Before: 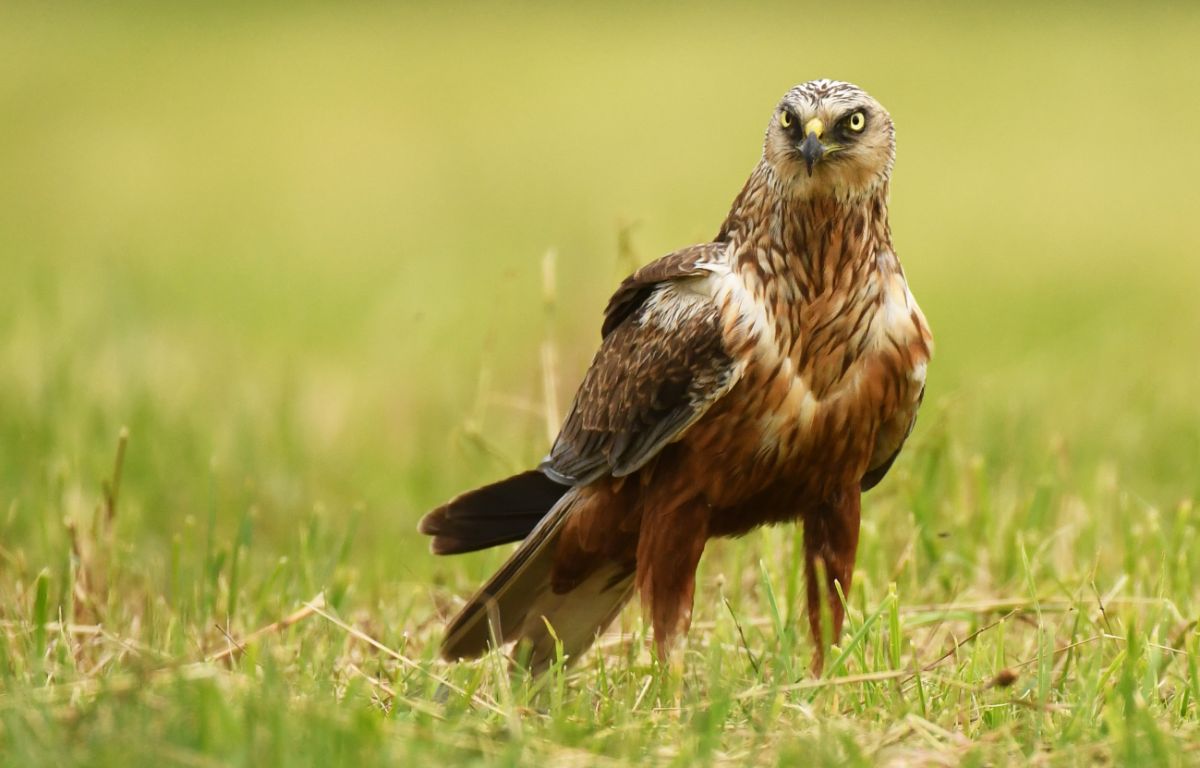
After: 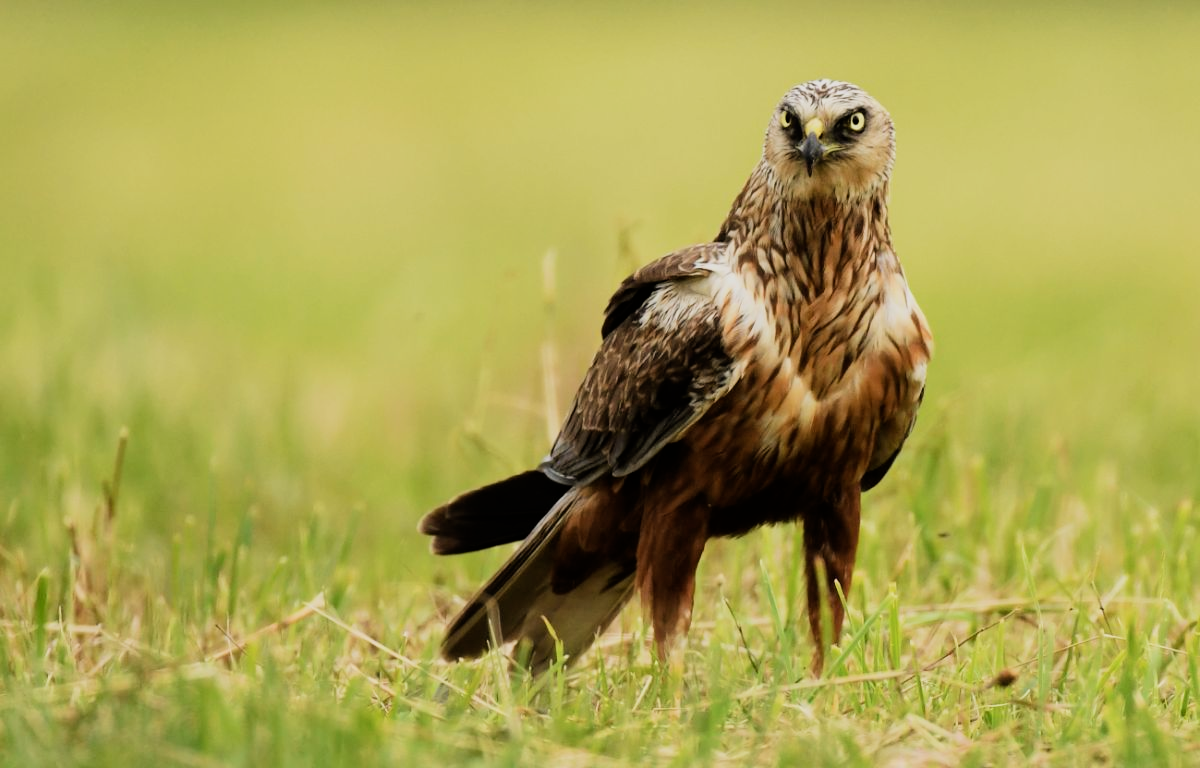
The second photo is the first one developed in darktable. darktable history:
filmic rgb: black relative exposure -7.5 EV, white relative exposure 4.99 EV, hardness 3.31, contrast 1.298
